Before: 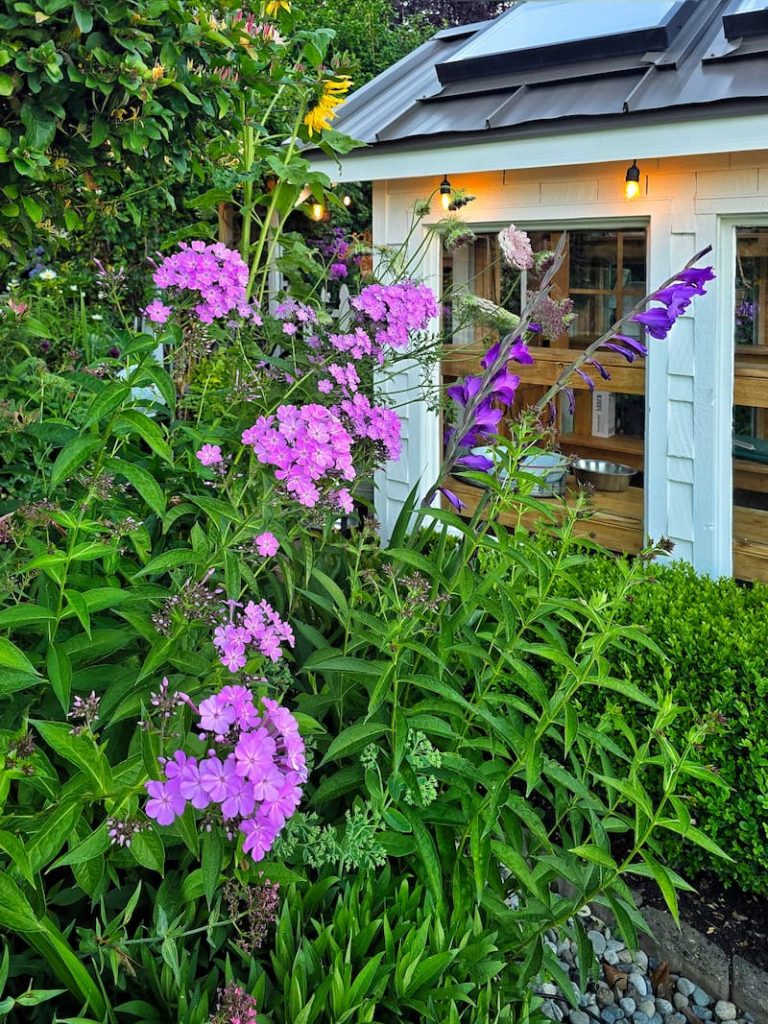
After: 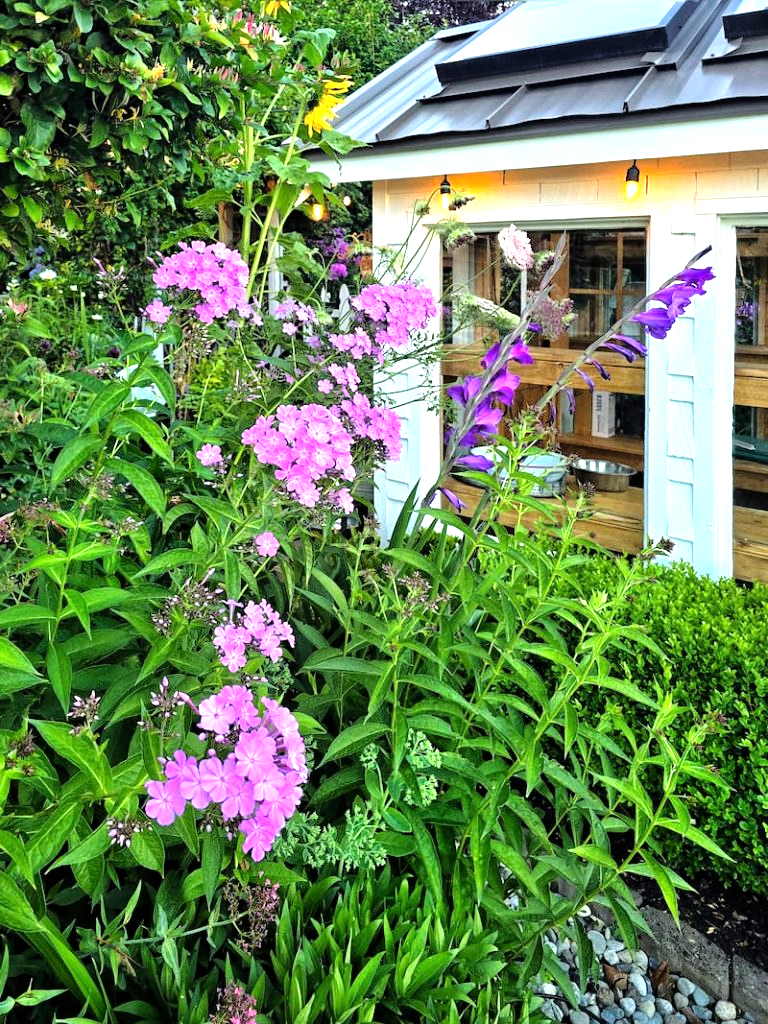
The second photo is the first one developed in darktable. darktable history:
tone equalizer: -8 EV -1.04 EV, -7 EV -0.985 EV, -6 EV -0.854 EV, -5 EV -0.606 EV, -3 EV 0.564 EV, -2 EV 0.886 EV, -1 EV 0.988 EV, +0 EV 1.08 EV
